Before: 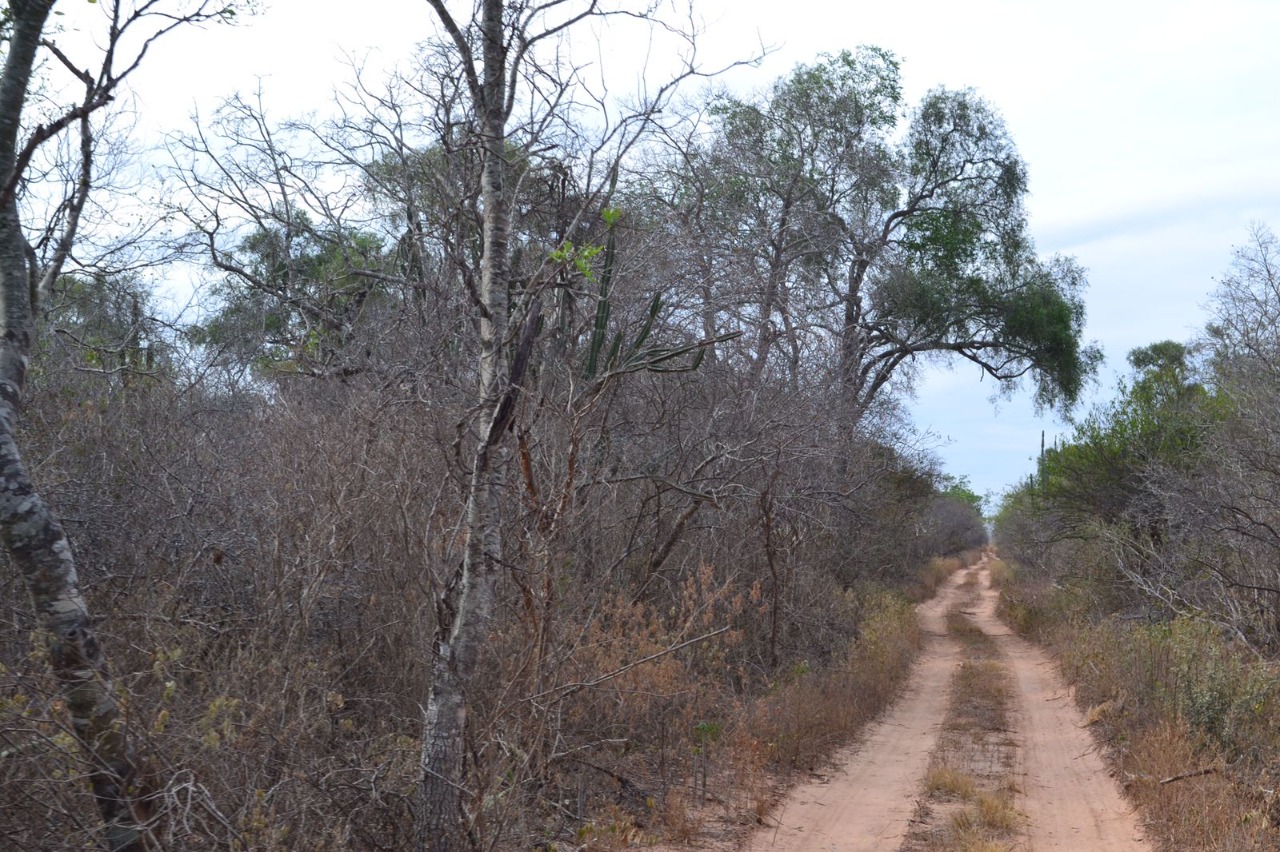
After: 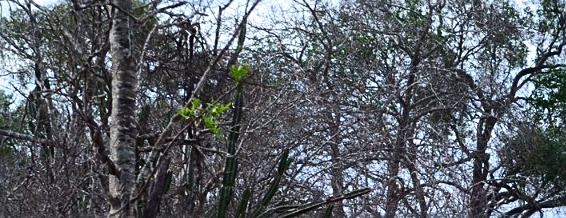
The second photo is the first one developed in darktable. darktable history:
sharpen: on, module defaults
crop: left 29.085%, top 16.851%, right 26.694%, bottom 57.528%
contrast brightness saturation: contrast 0.214, brightness -0.105, saturation 0.207
